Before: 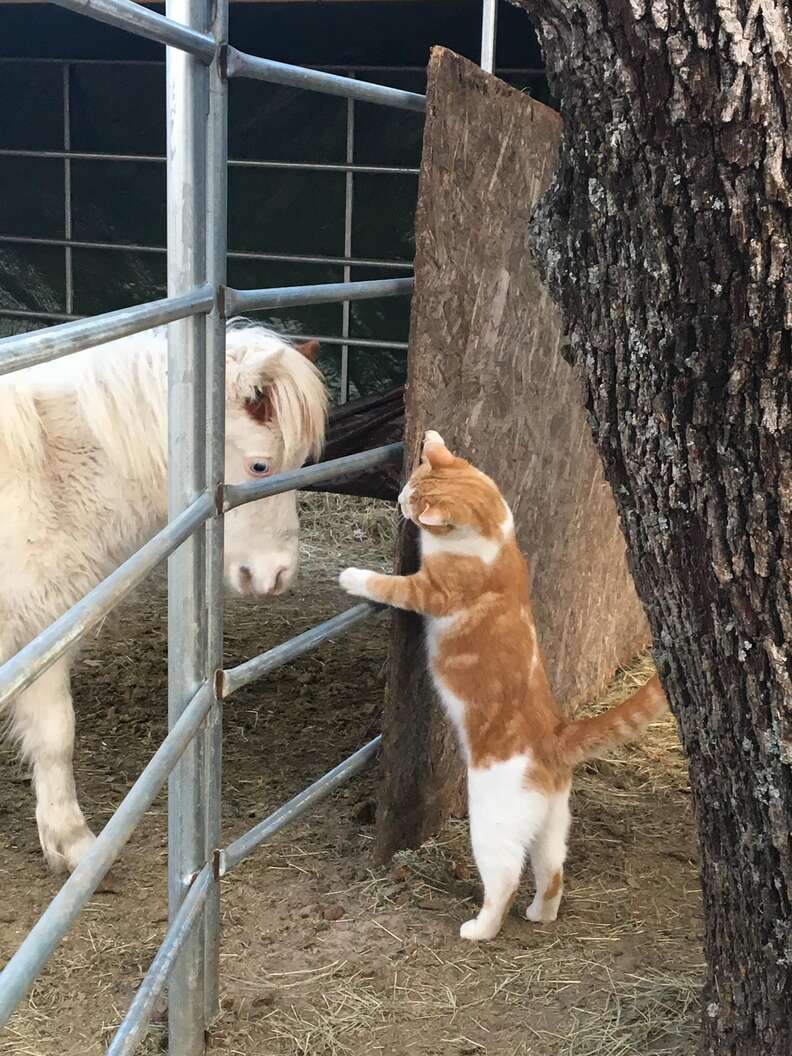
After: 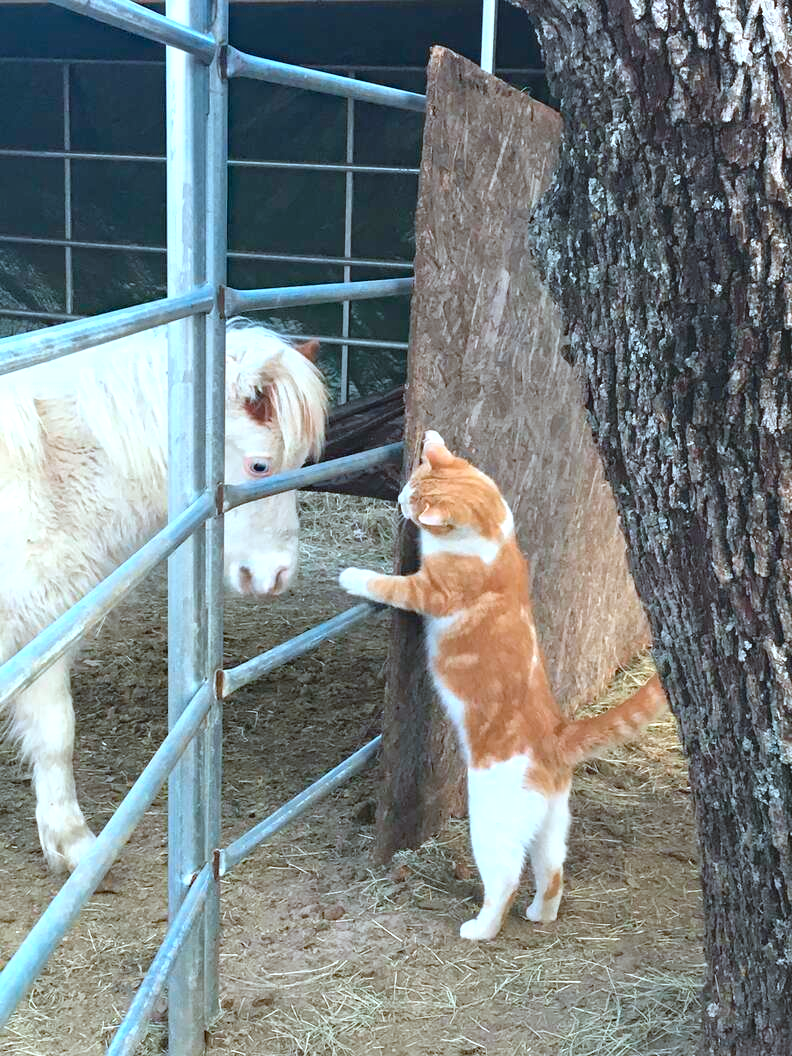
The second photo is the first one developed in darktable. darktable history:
color correction: highlights a* -9.82, highlights b* -21.71
contrast brightness saturation: contrast -0.102, brightness 0.049, saturation 0.082
exposure: exposure 0.667 EV, compensate exposure bias true, compensate highlight preservation false
haze removal: adaptive false
